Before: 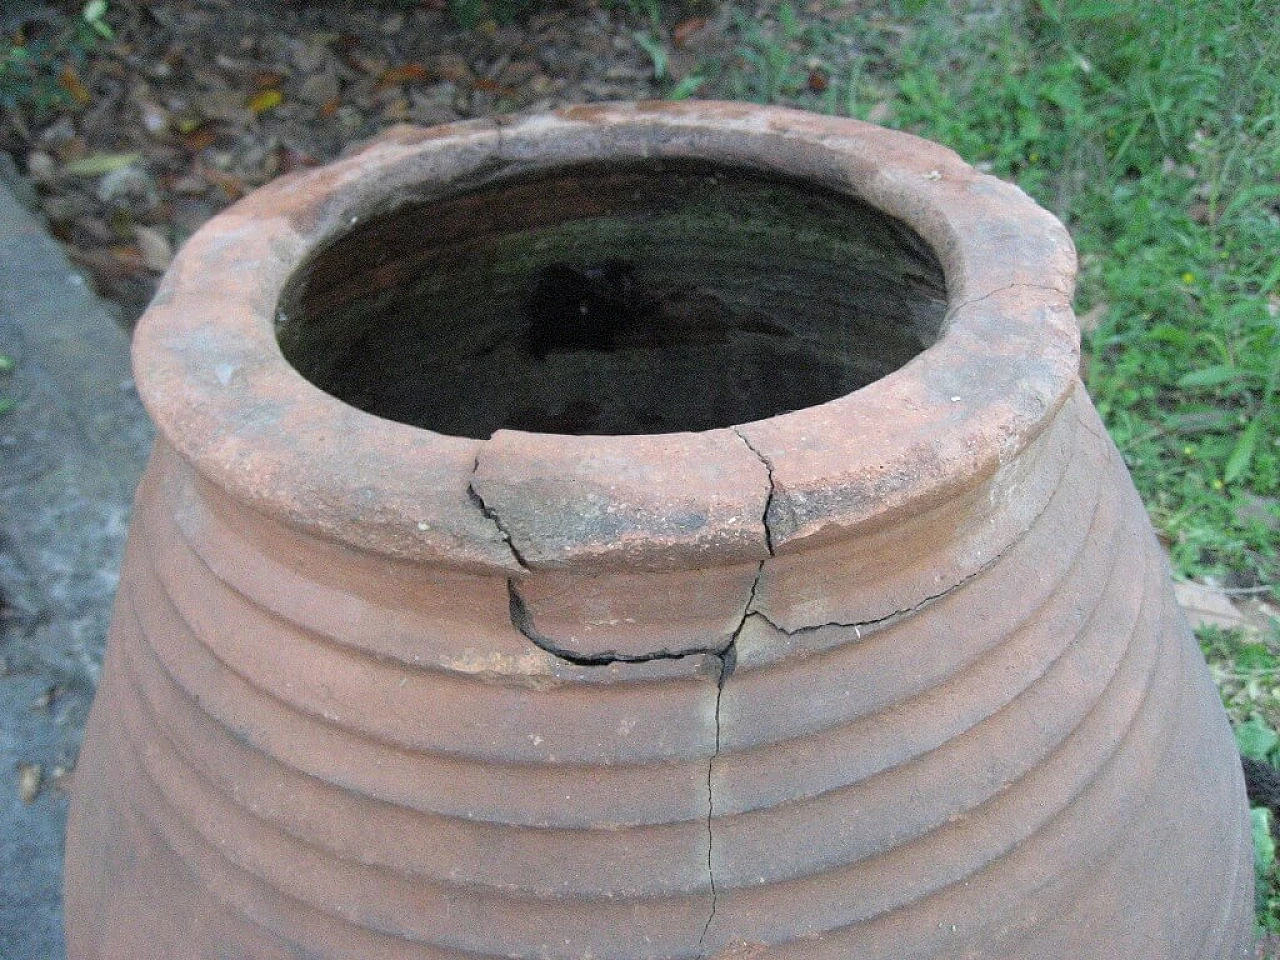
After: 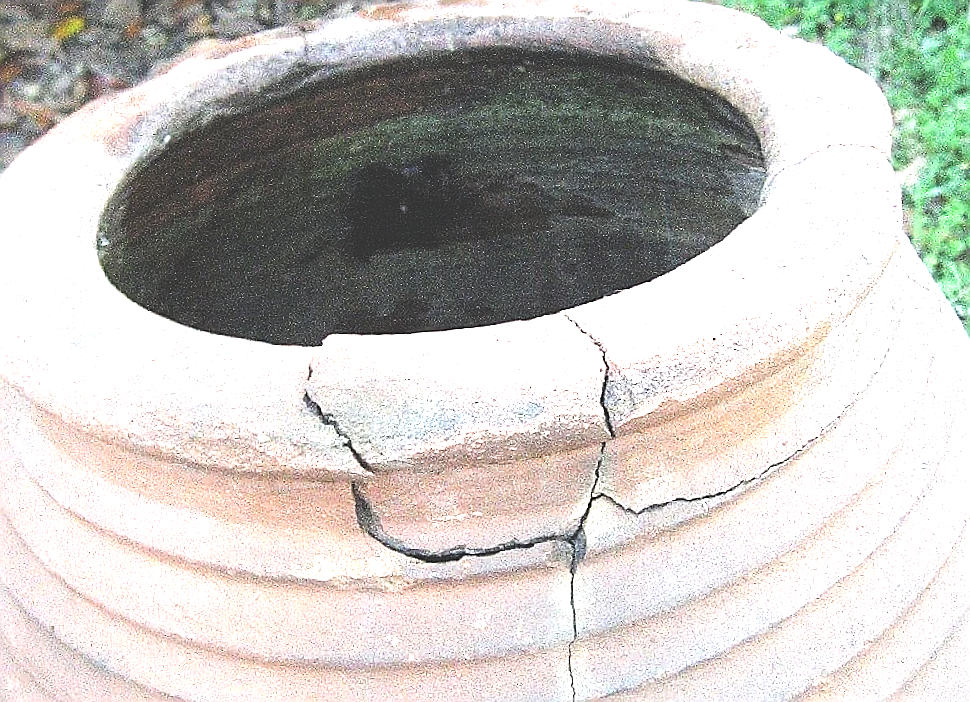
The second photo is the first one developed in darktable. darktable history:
levels: levels [0.012, 0.367, 0.697]
sigmoid: on, module defaults
rotate and perspective: rotation -5°, crop left 0.05, crop right 0.952, crop top 0.11, crop bottom 0.89
sharpen: radius 1.4, amount 1.25, threshold 0.7
crop: left 11.225%, top 5.381%, right 9.565%, bottom 10.314%
exposure: black level correction -0.041, exposure 0.064 EV, compensate highlight preservation false
